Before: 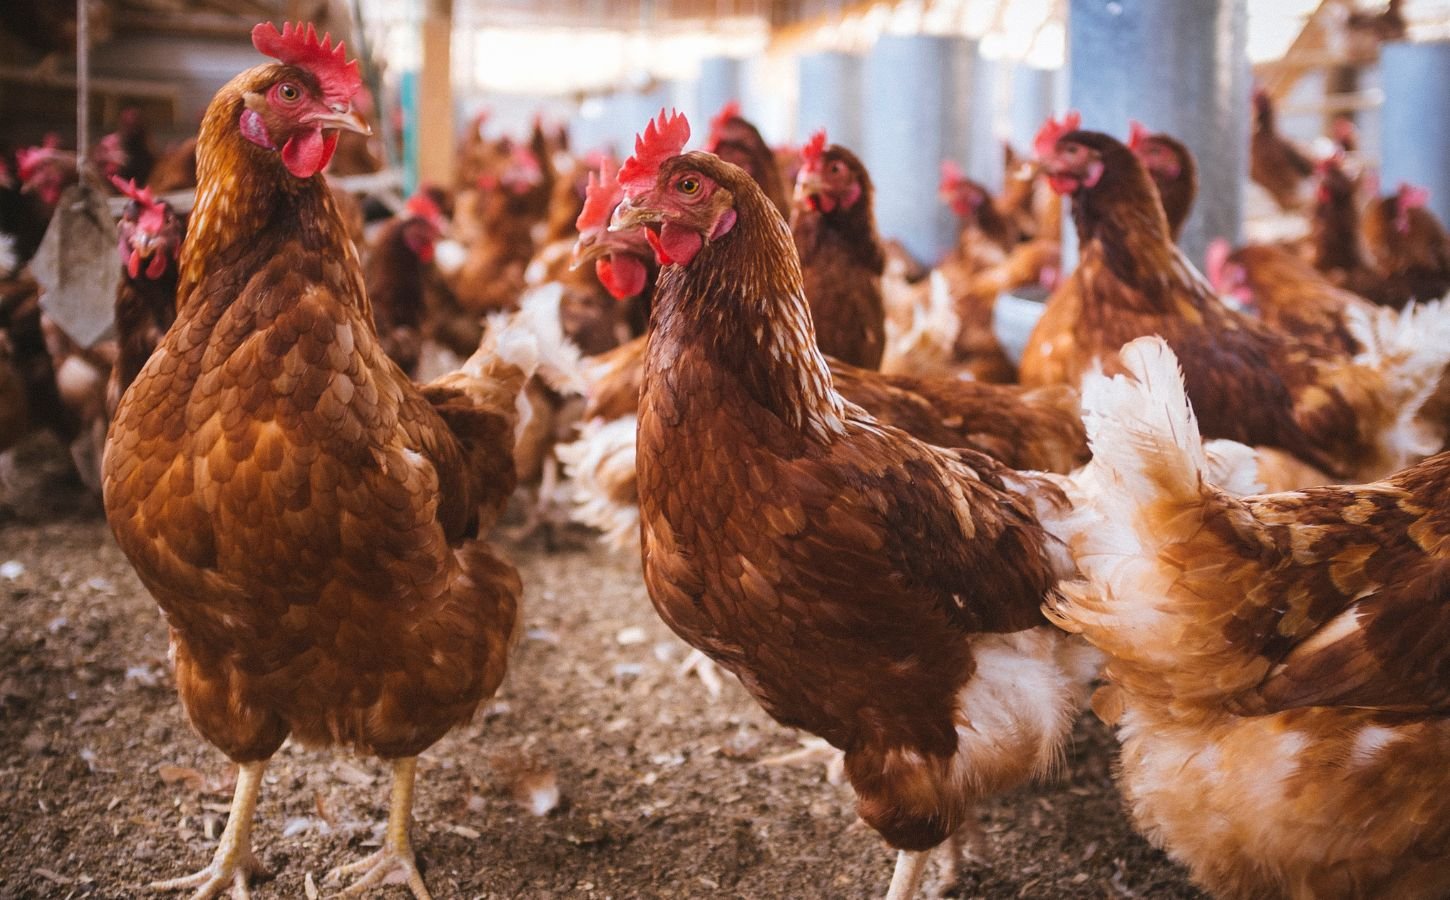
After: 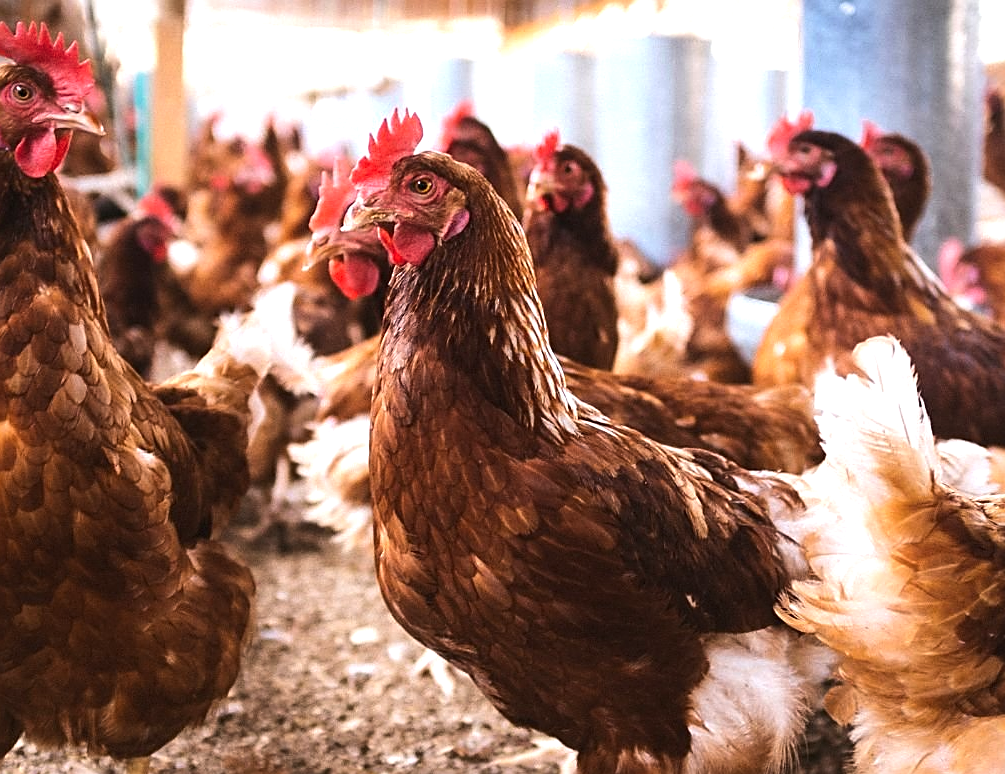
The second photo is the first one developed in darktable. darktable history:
crop: left 18.479%, right 12.2%, bottom 13.971%
sharpen: on, module defaults
tone equalizer: -8 EV -0.75 EV, -7 EV -0.7 EV, -6 EV -0.6 EV, -5 EV -0.4 EV, -3 EV 0.4 EV, -2 EV 0.6 EV, -1 EV 0.7 EV, +0 EV 0.75 EV, edges refinement/feathering 500, mask exposure compensation -1.57 EV, preserve details no
